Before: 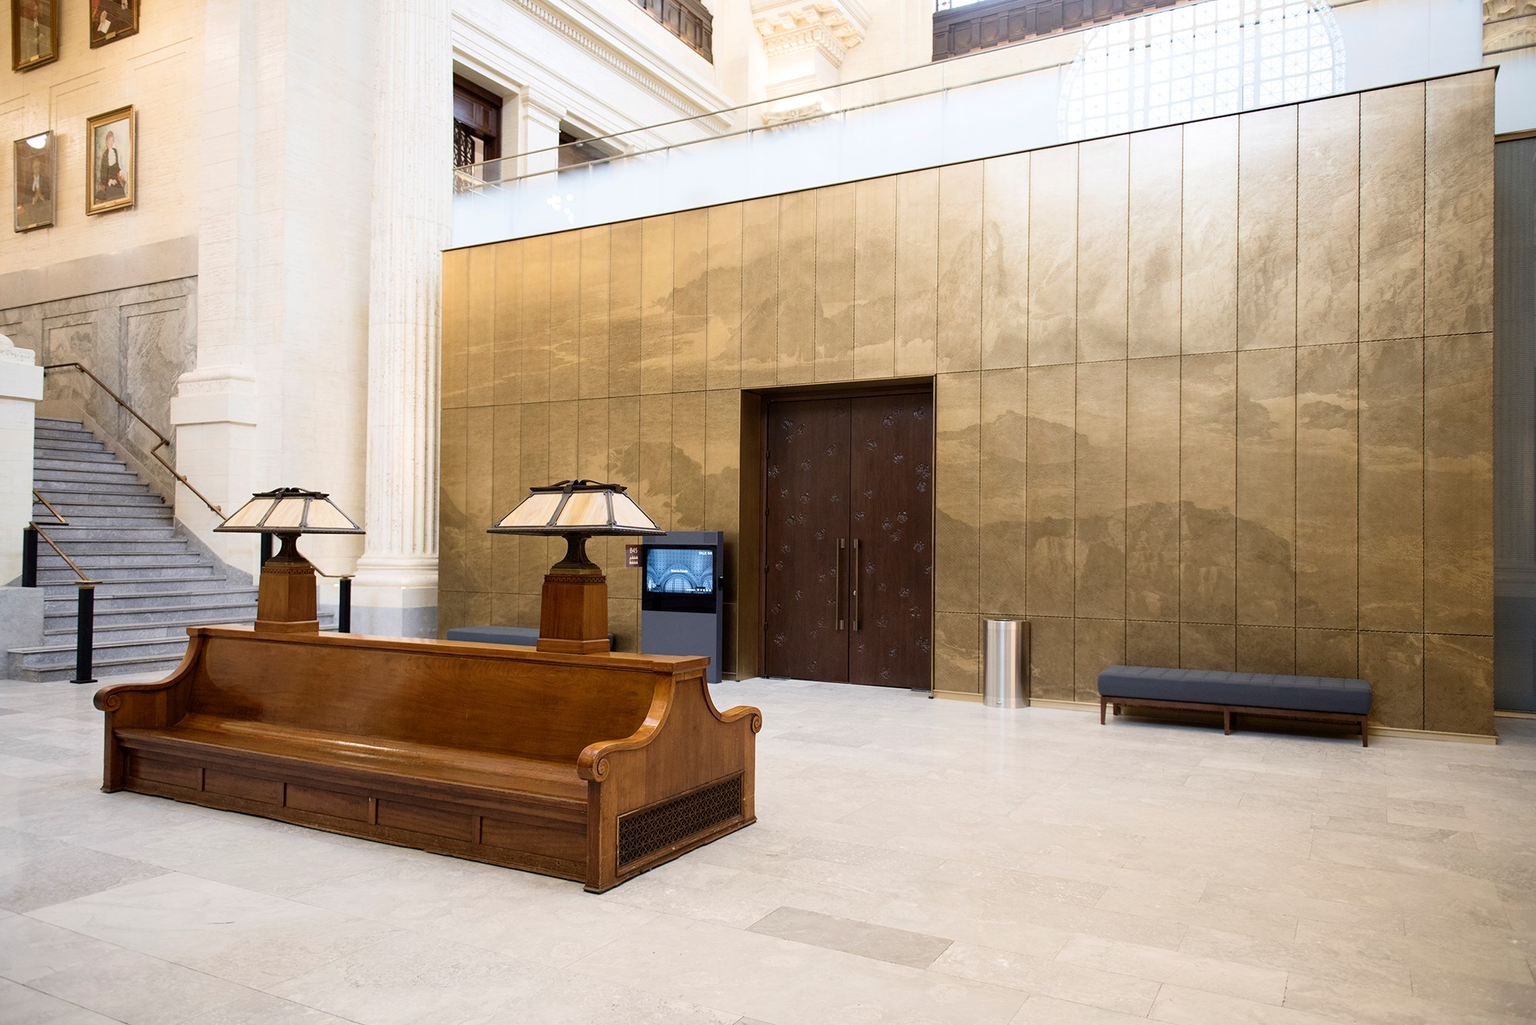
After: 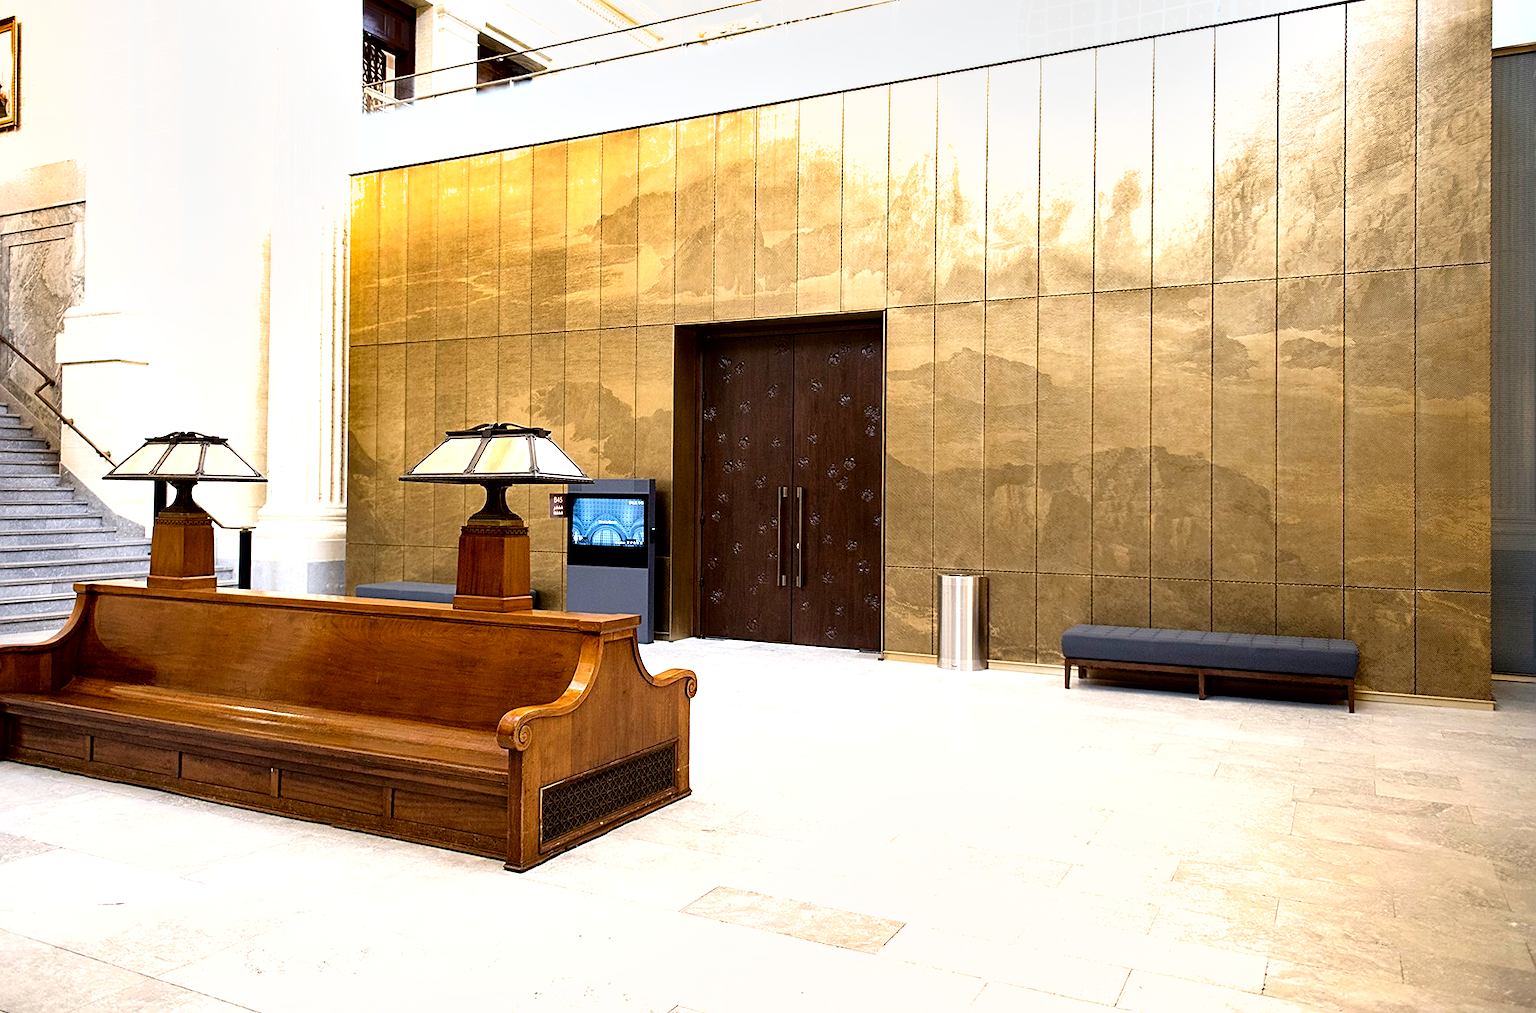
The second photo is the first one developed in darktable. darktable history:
sharpen: on, module defaults
shadows and highlights: shadows 53.09, shadows color adjustment 98.02%, highlights color adjustment 57.99%, soften with gaussian
contrast brightness saturation: contrast 0.035, saturation 0.154
crop and rotate: left 7.787%, top 8.815%
exposure: black level correction 0.005, exposure 0.001 EV, compensate highlight preservation false
tone equalizer: -8 EV -0.711 EV, -7 EV -0.736 EV, -6 EV -0.588 EV, -5 EV -0.393 EV, -3 EV 0.376 EV, -2 EV 0.6 EV, -1 EV 0.699 EV, +0 EV 0.741 EV
